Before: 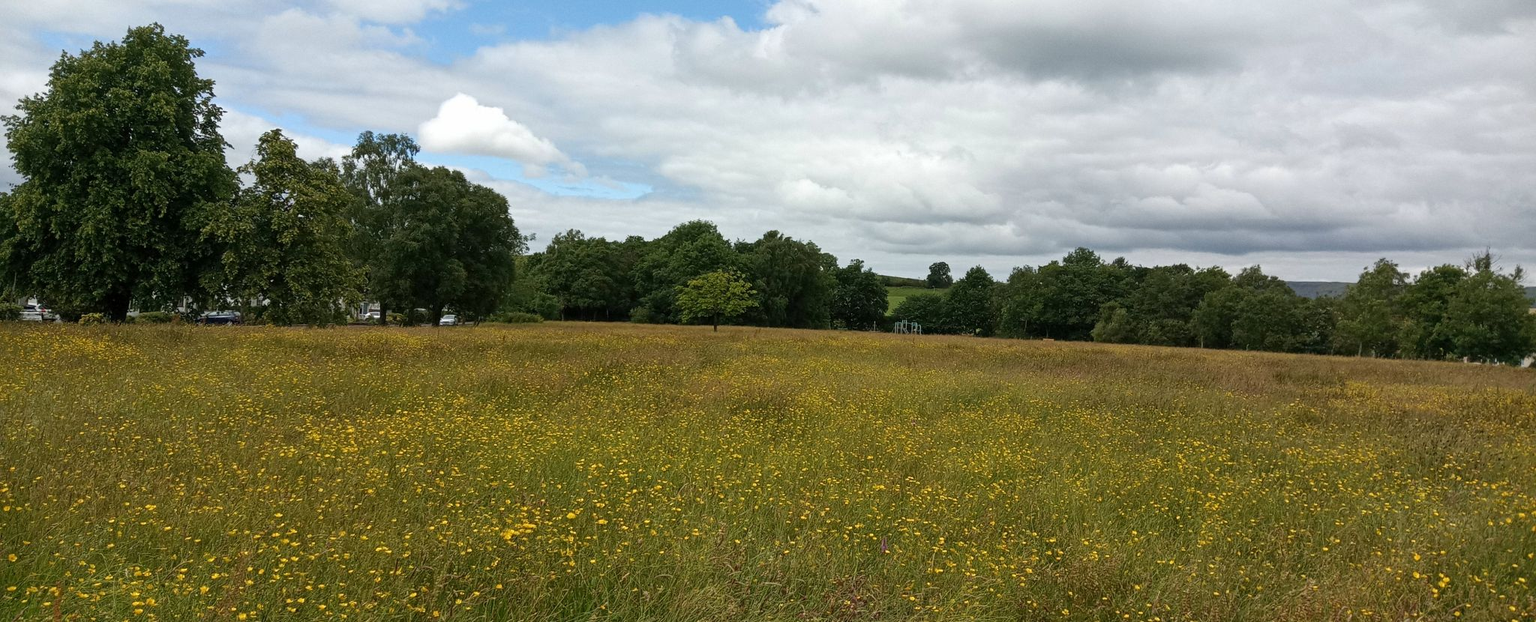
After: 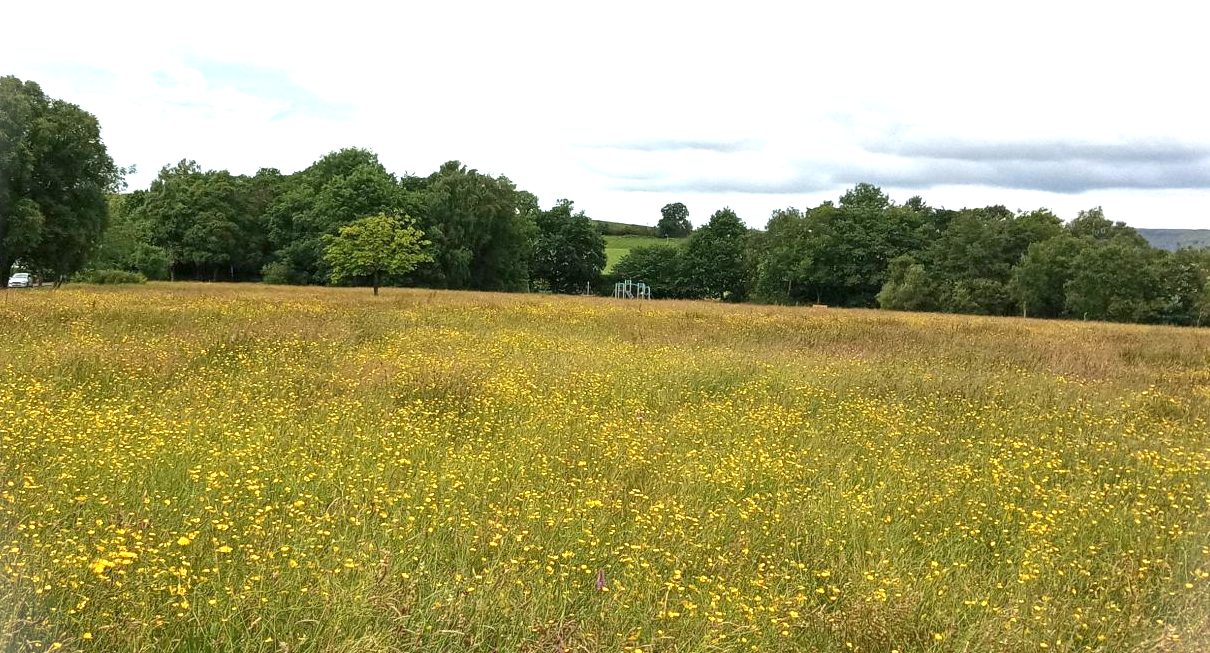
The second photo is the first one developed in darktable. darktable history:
crop and rotate: left 28.256%, top 17.734%, right 12.656%, bottom 3.573%
vignetting: fall-off start 100%, brightness 0.3, saturation 0
exposure: exposure 1.16 EV, compensate exposure bias true, compensate highlight preservation false
